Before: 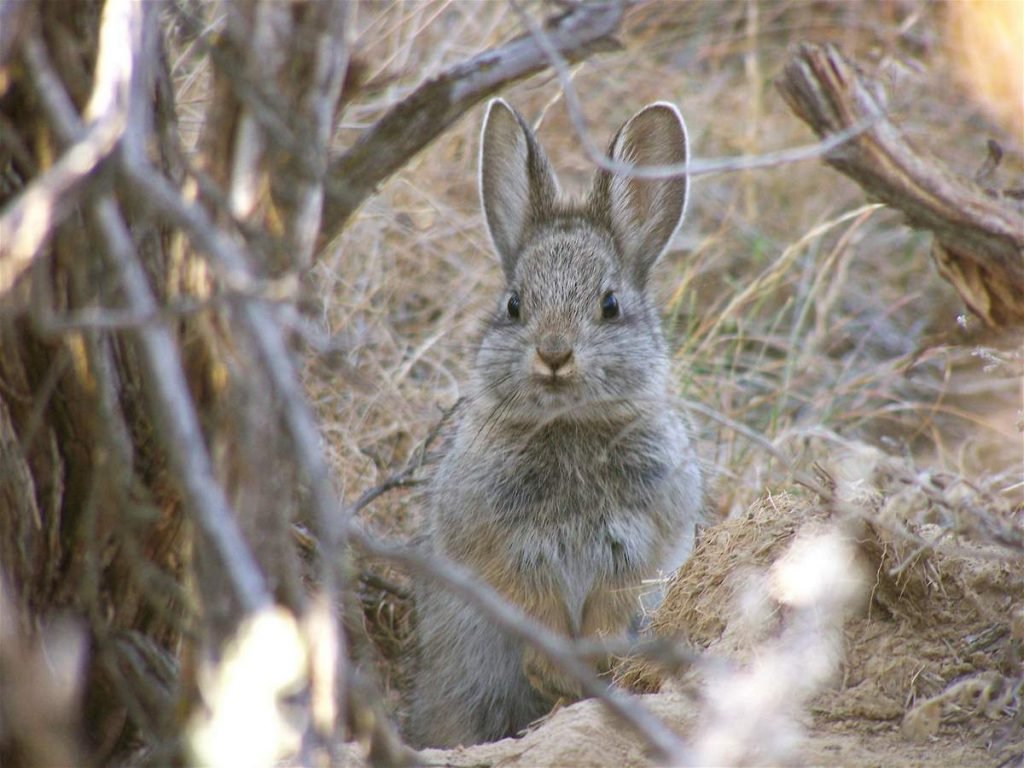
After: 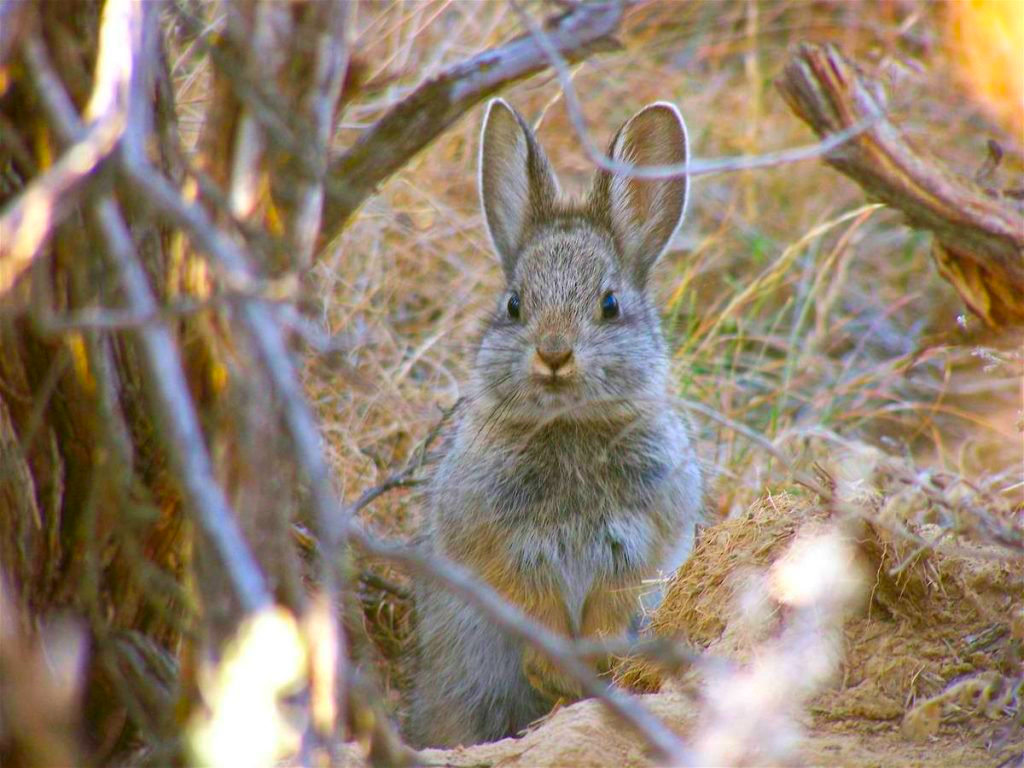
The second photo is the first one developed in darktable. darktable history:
color correction: saturation 2.15
